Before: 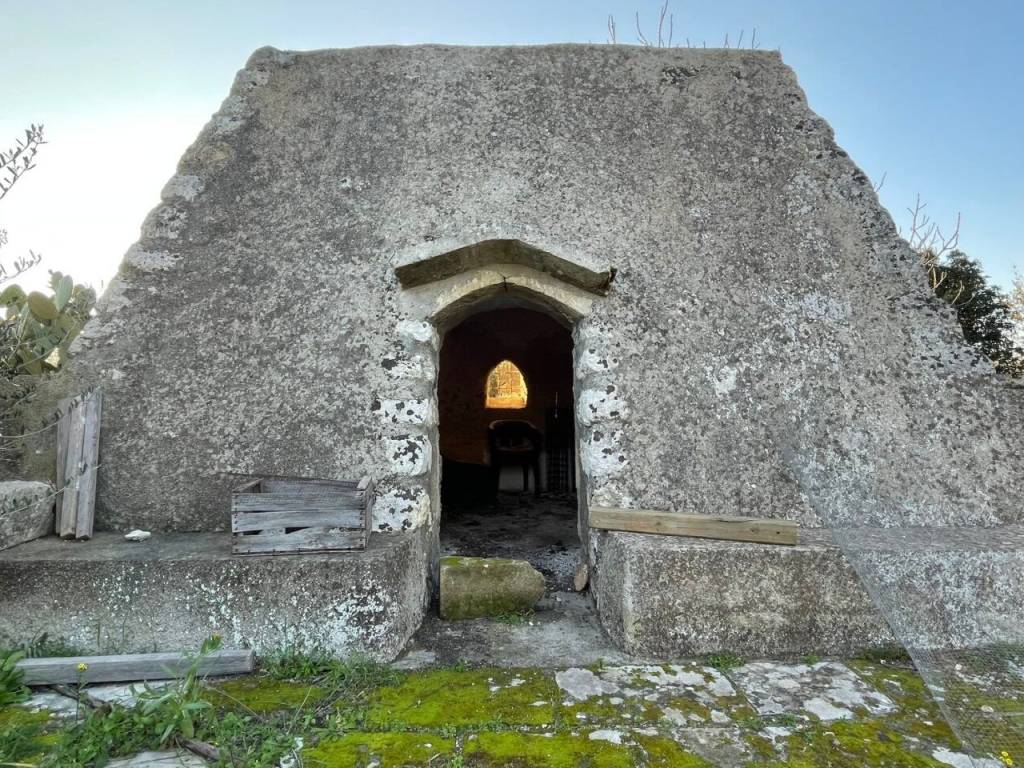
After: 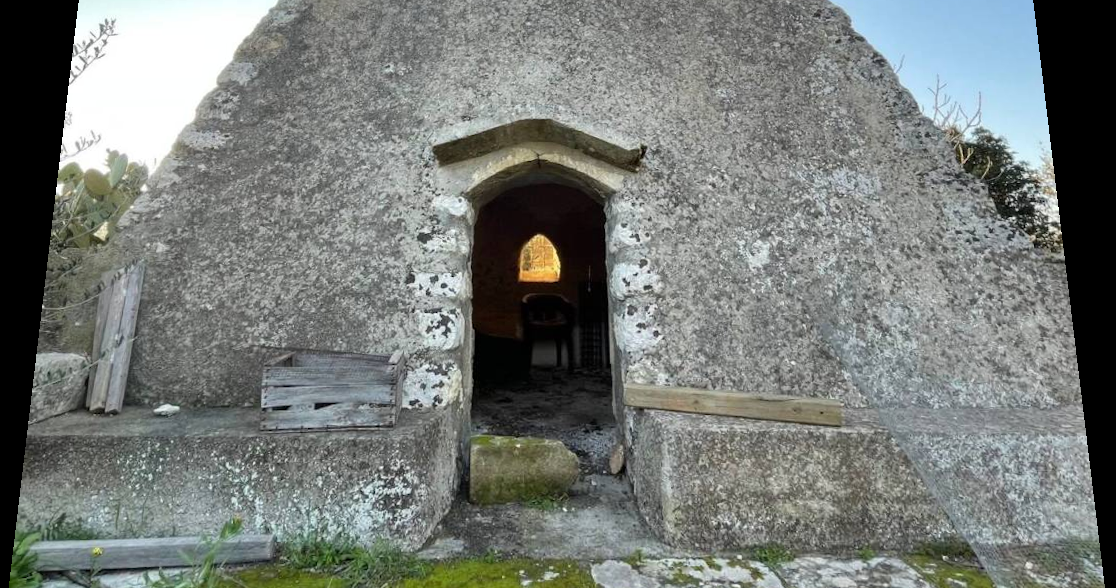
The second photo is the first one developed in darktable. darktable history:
crop and rotate: top 12.5%, bottom 12.5%
white balance: emerald 1
shadows and highlights: radius 125.46, shadows 30.51, highlights -30.51, low approximation 0.01, soften with gaussian
rotate and perspective: rotation 0.128°, lens shift (vertical) -0.181, lens shift (horizontal) -0.044, shear 0.001, automatic cropping off
